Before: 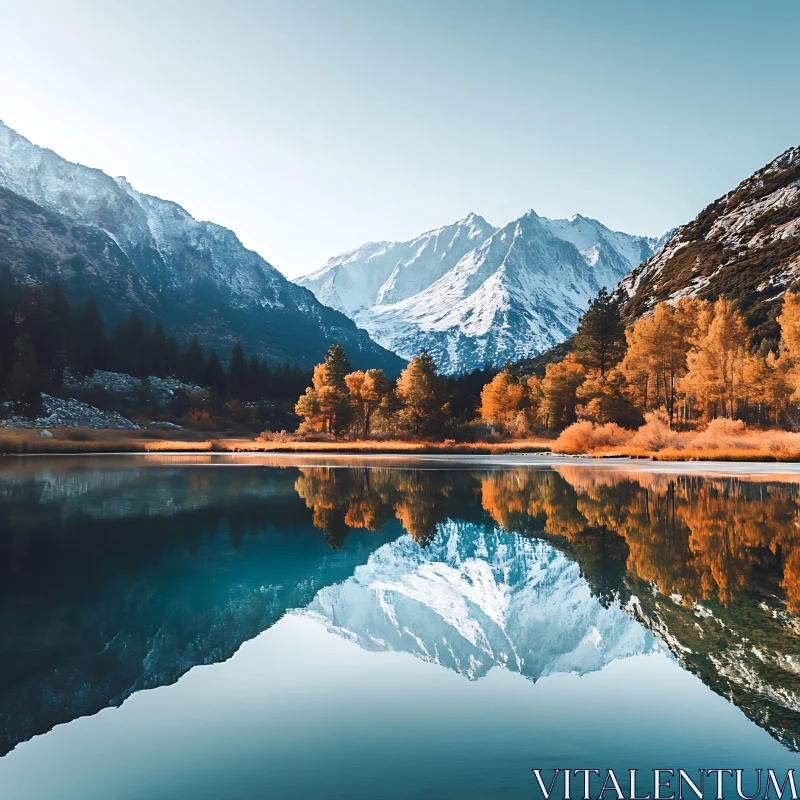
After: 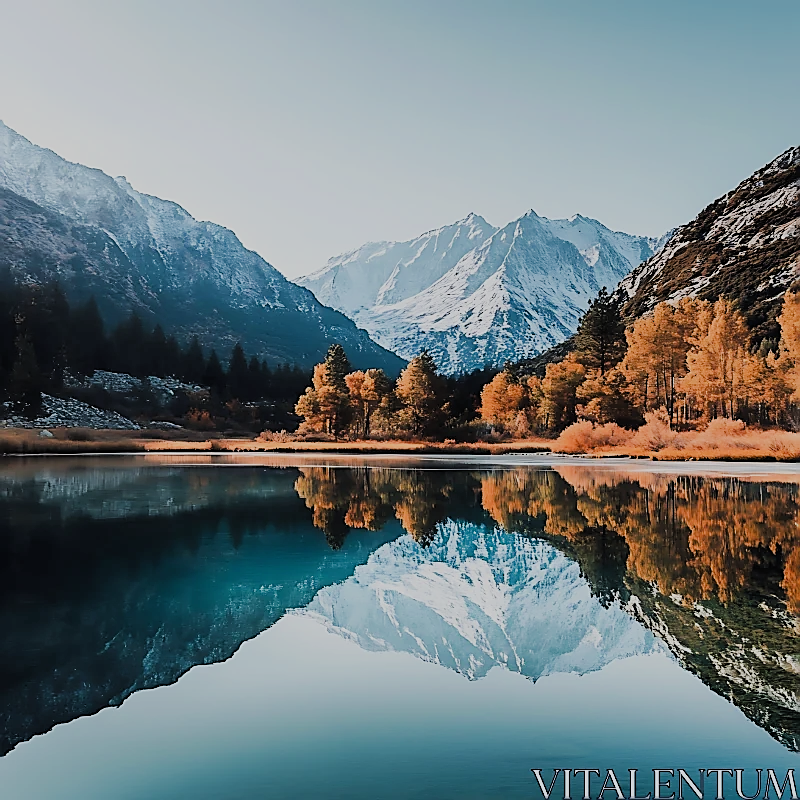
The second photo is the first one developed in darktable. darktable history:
filmic rgb: black relative exposure -6.05 EV, white relative exposure 6.98 EV, hardness 2.24
sharpen: radius 1.372, amount 1.235, threshold 0.741
